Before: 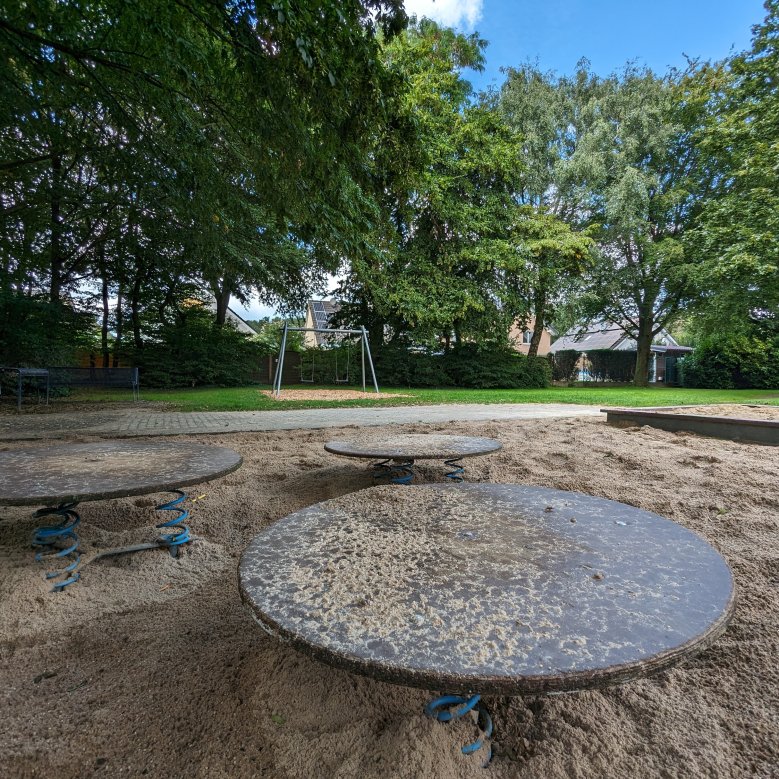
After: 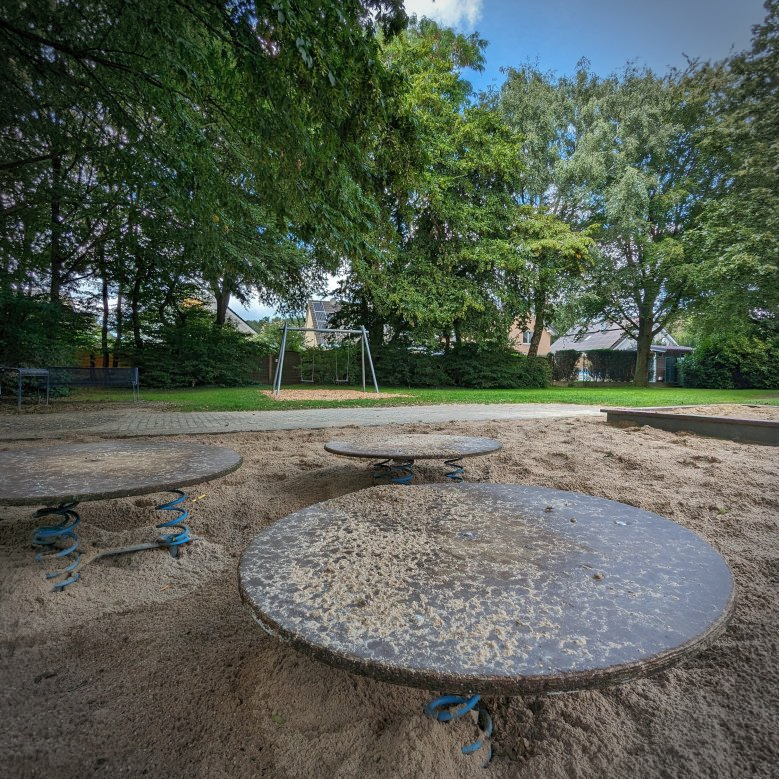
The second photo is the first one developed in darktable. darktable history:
vignetting: dithering 8-bit output
shadows and highlights: on, module defaults
